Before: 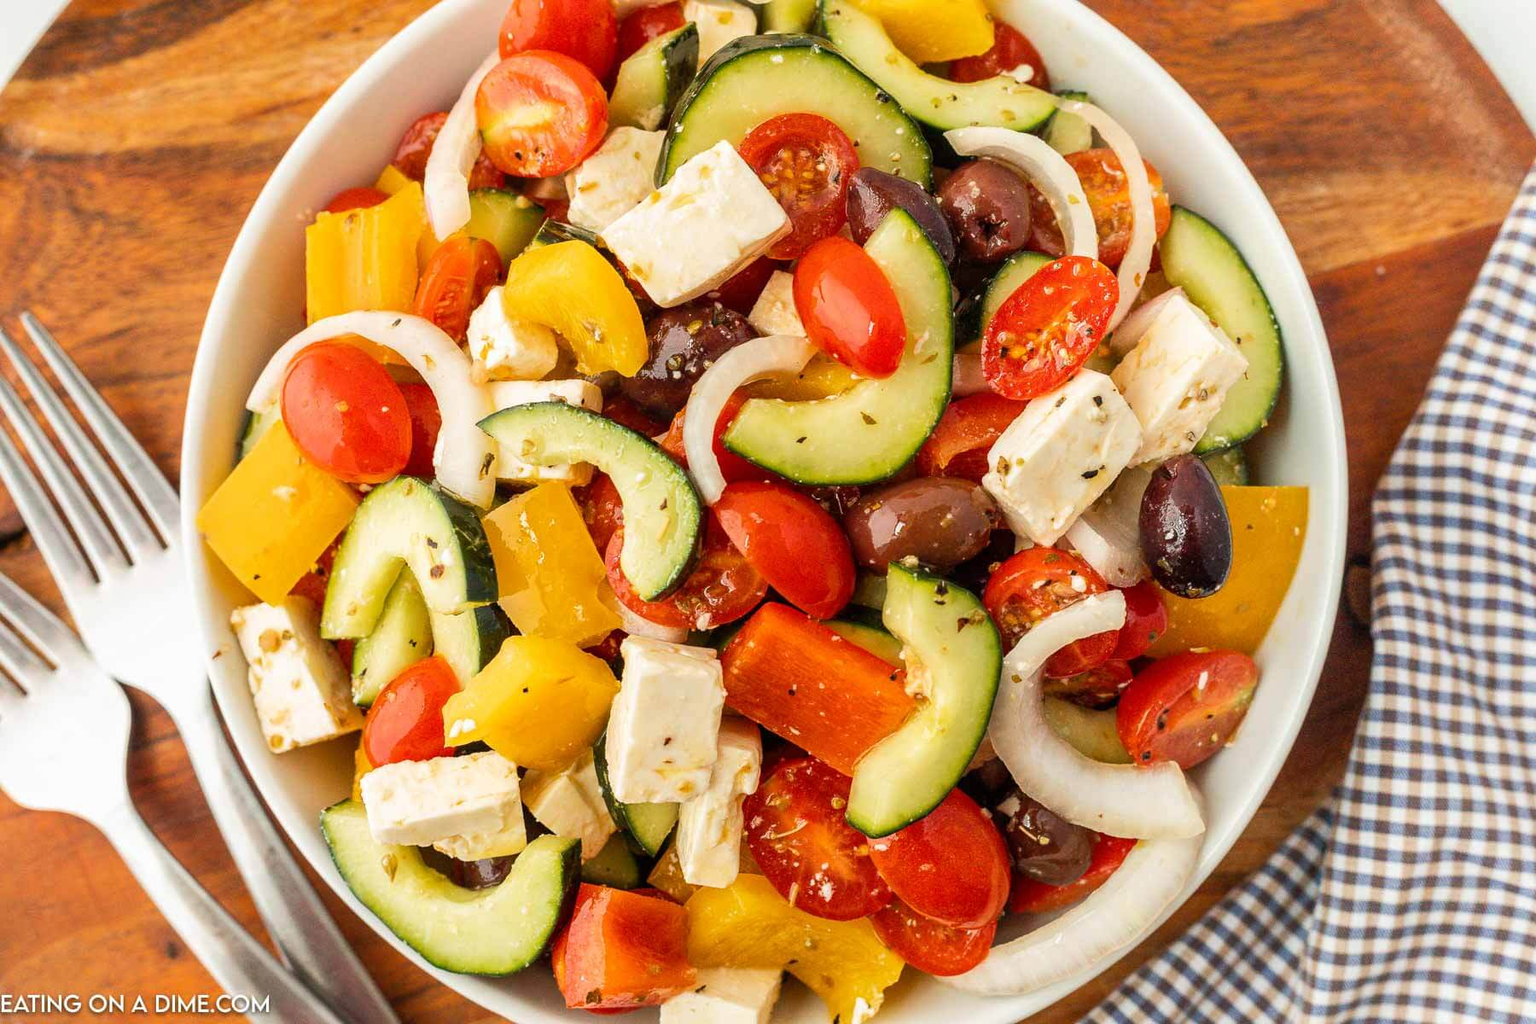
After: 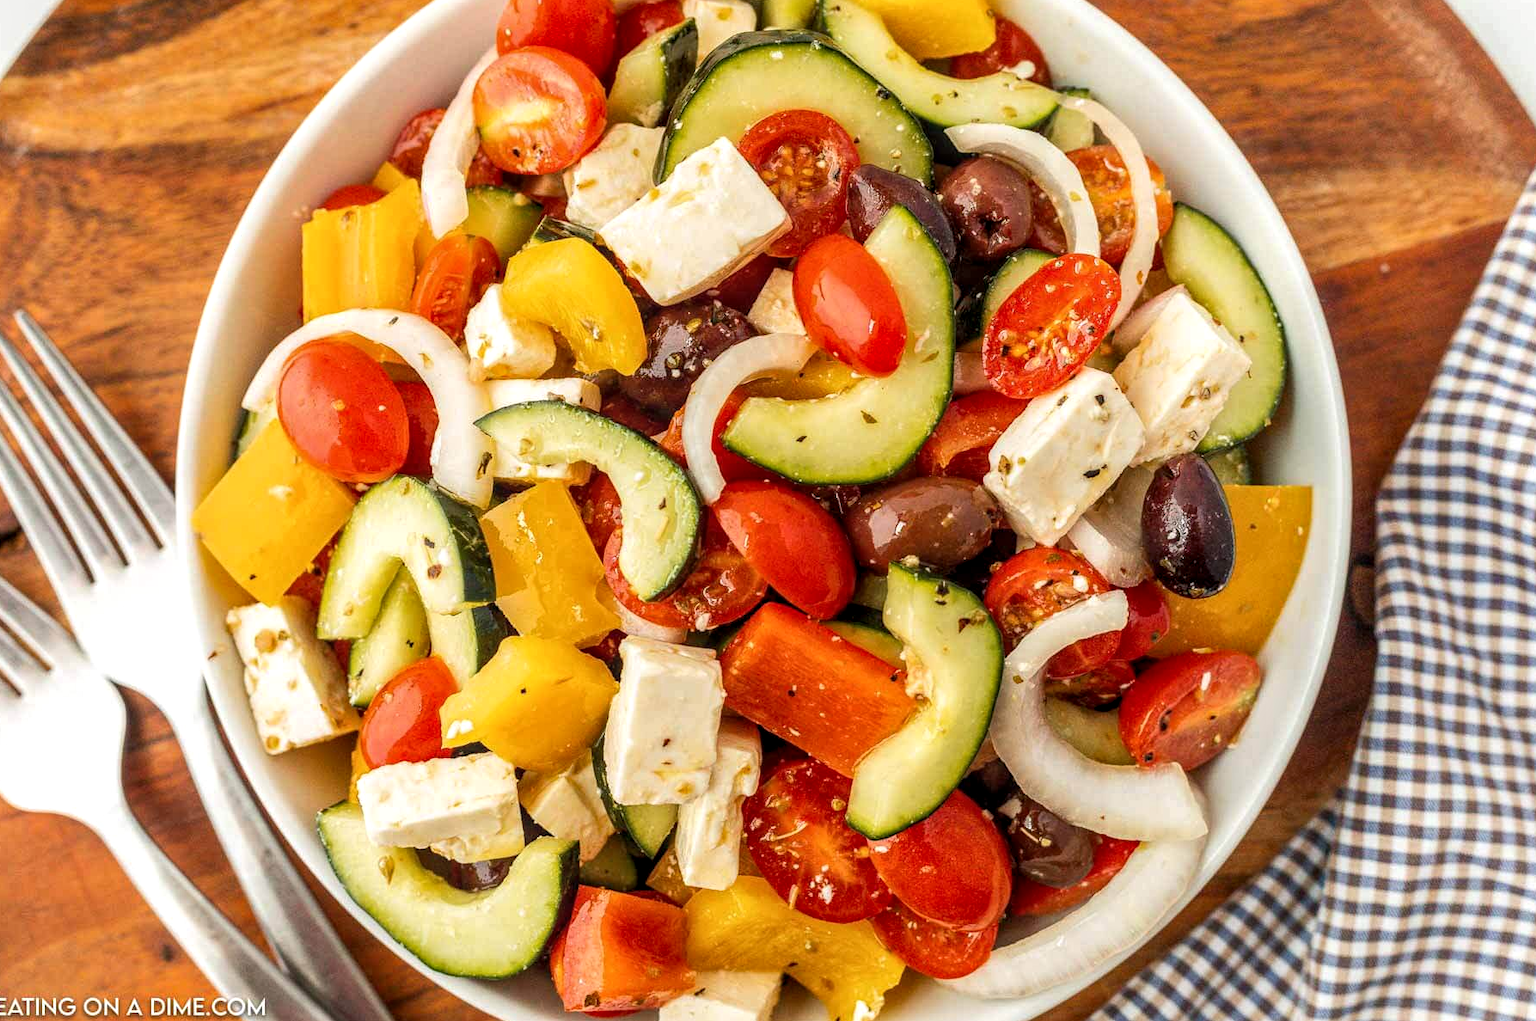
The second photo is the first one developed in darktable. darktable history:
crop: left 0.443%, top 0.47%, right 0.239%, bottom 0.439%
local contrast: detail 130%
color zones: curves: ch2 [(0, 0.5) (0.143, 0.5) (0.286, 0.489) (0.415, 0.421) (0.571, 0.5) (0.714, 0.5) (0.857, 0.5) (1, 0.5)]
